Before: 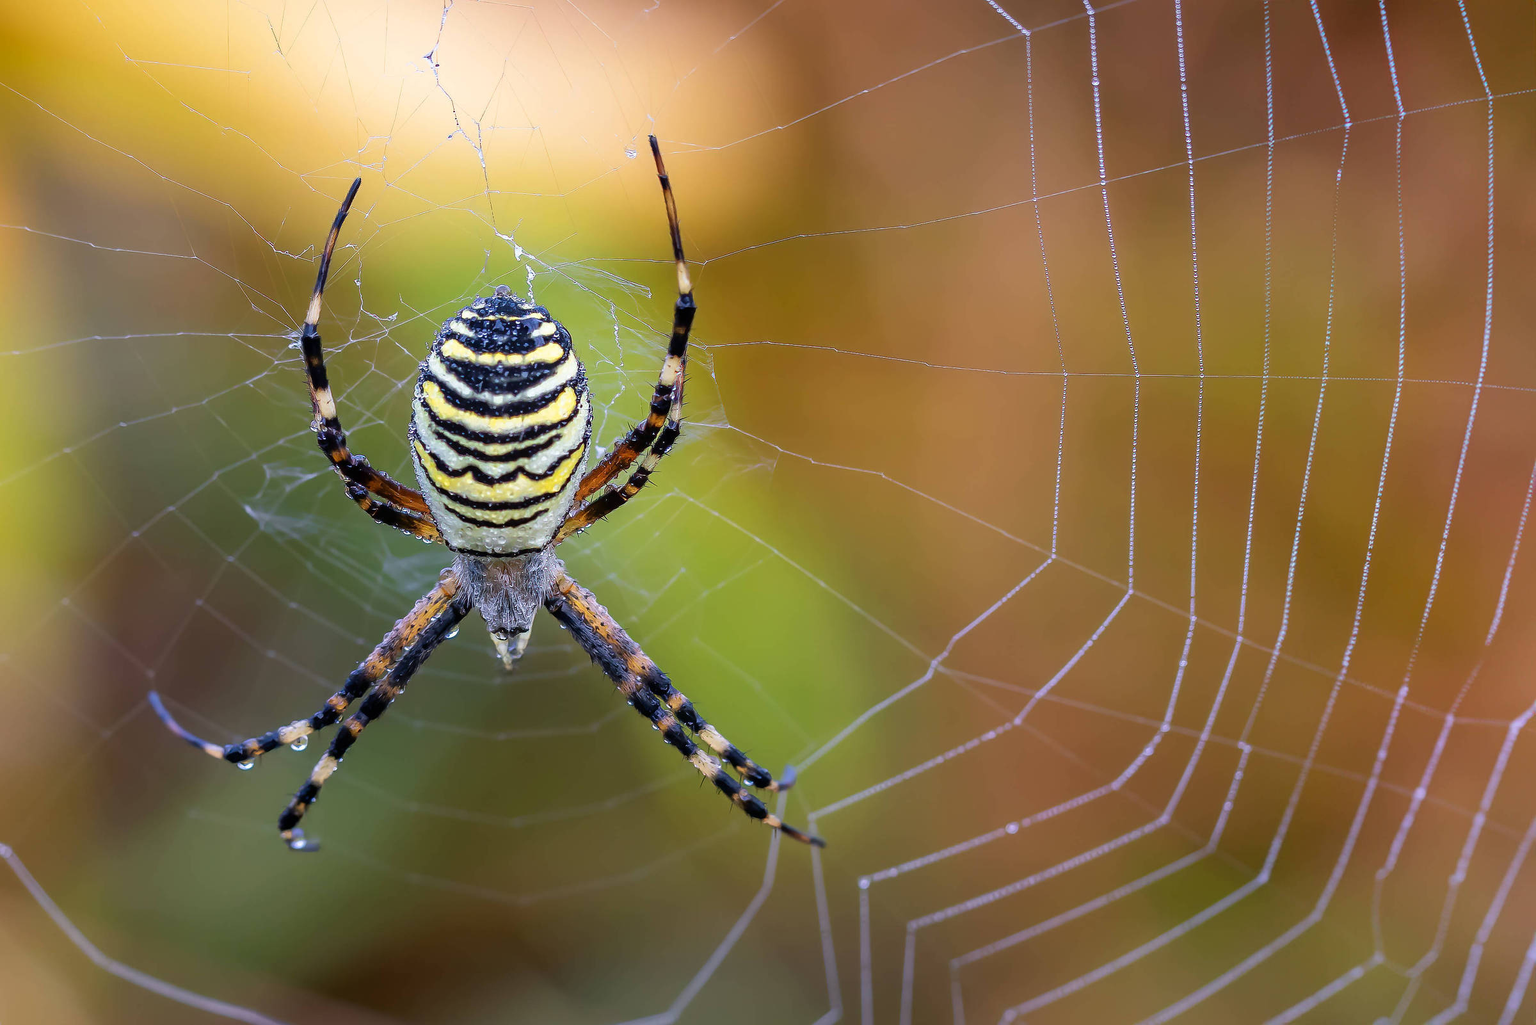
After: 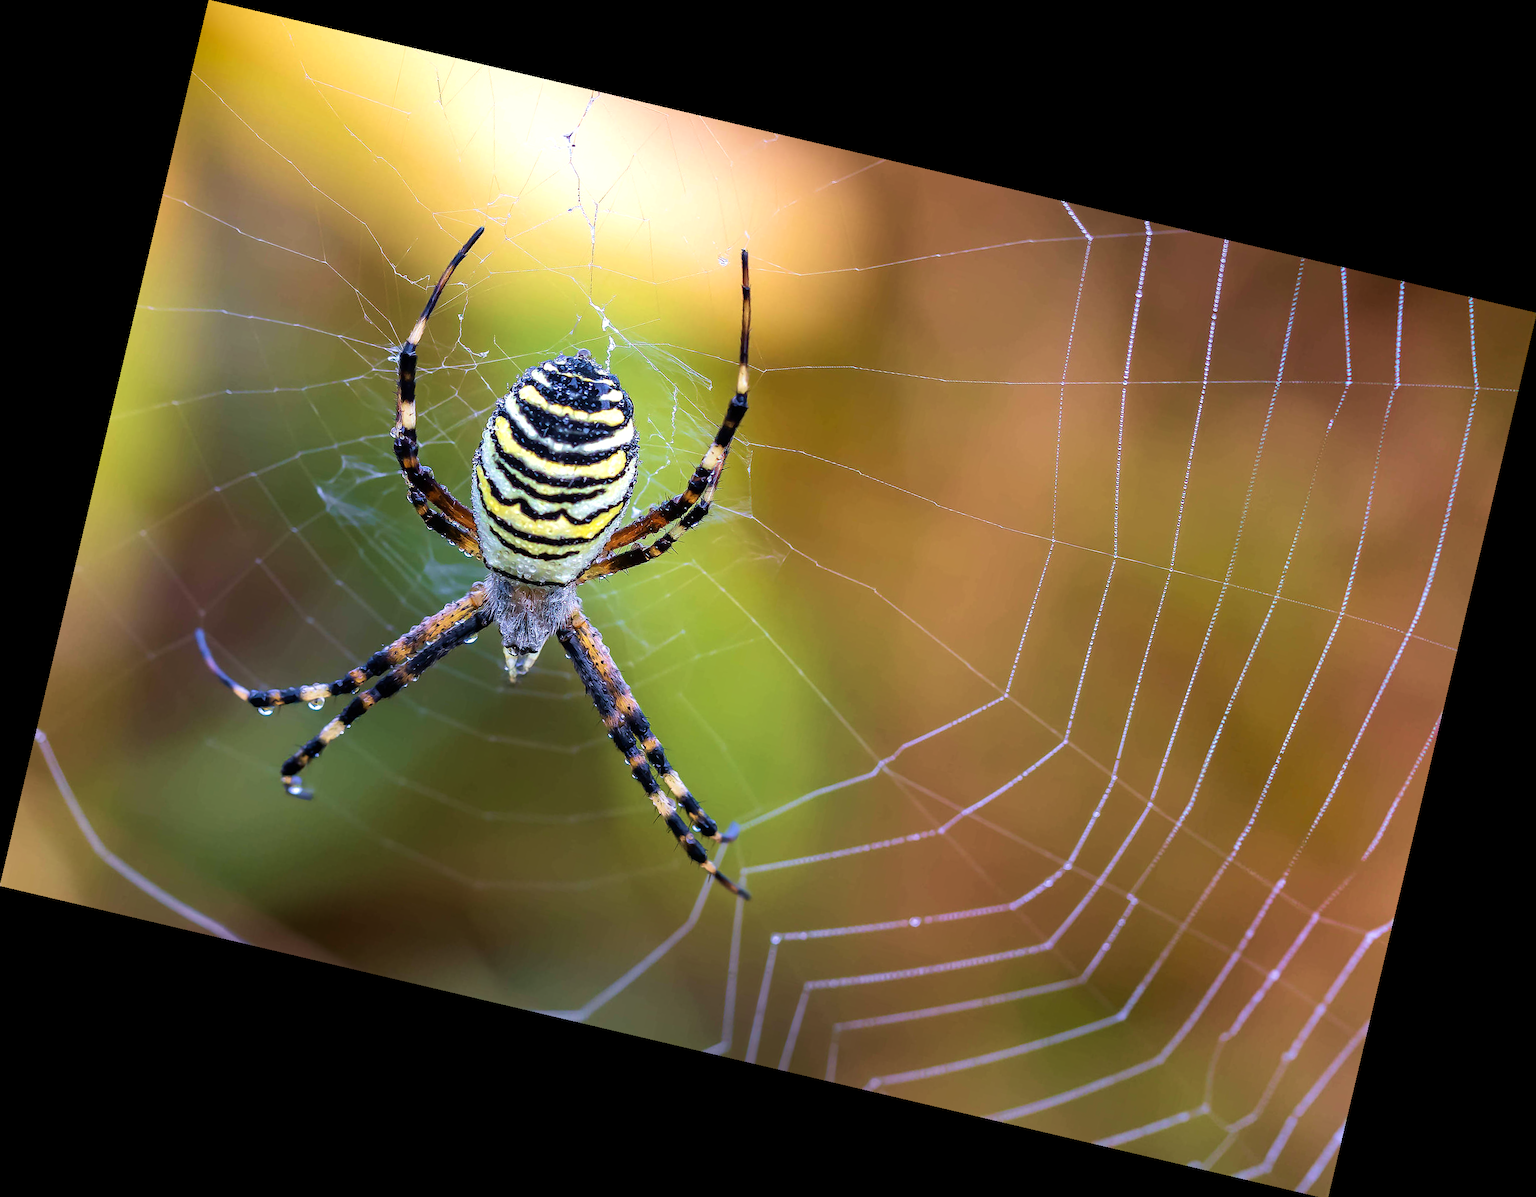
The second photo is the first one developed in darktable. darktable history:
velvia: strength 36.57%
rotate and perspective: rotation 13.27°, automatic cropping off
white balance: red 0.982, blue 1.018
tone equalizer: -8 EV -0.417 EV, -7 EV -0.389 EV, -6 EV -0.333 EV, -5 EV -0.222 EV, -3 EV 0.222 EV, -2 EV 0.333 EV, -1 EV 0.389 EV, +0 EV 0.417 EV, edges refinement/feathering 500, mask exposure compensation -1.57 EV, preserve details no
